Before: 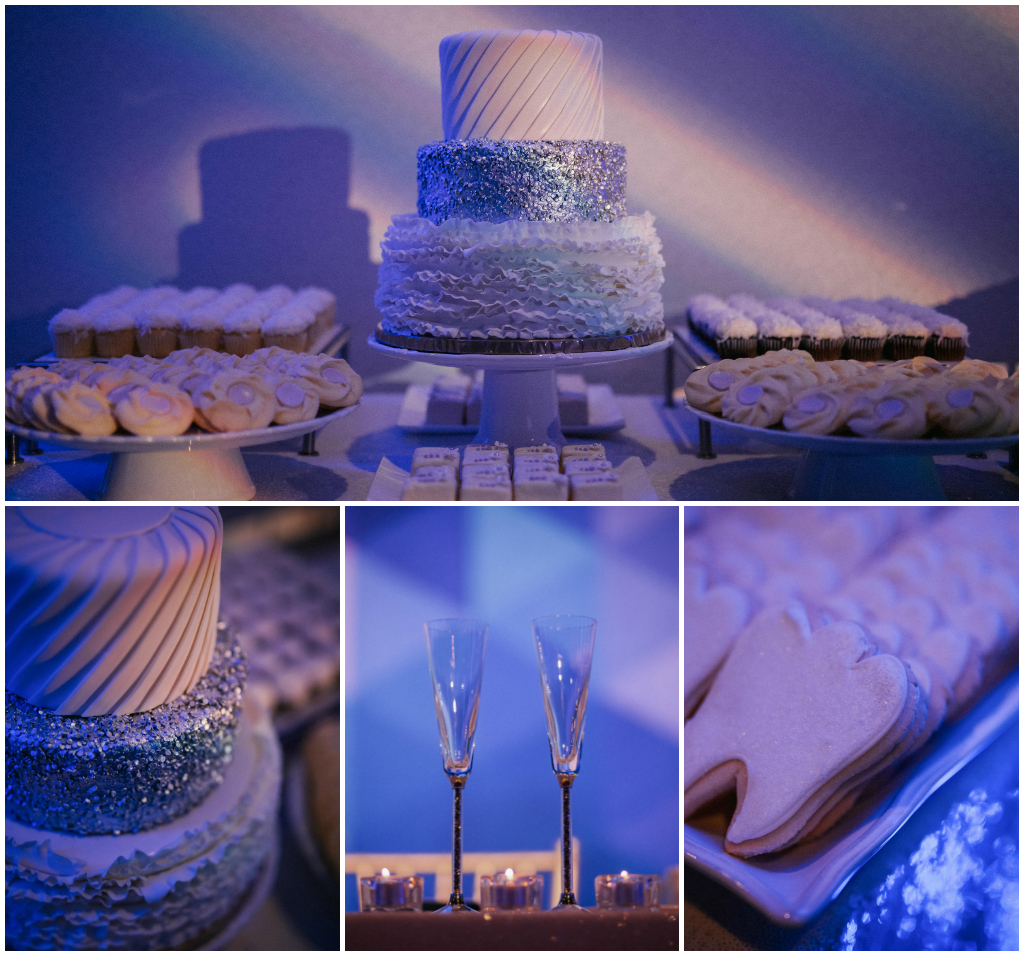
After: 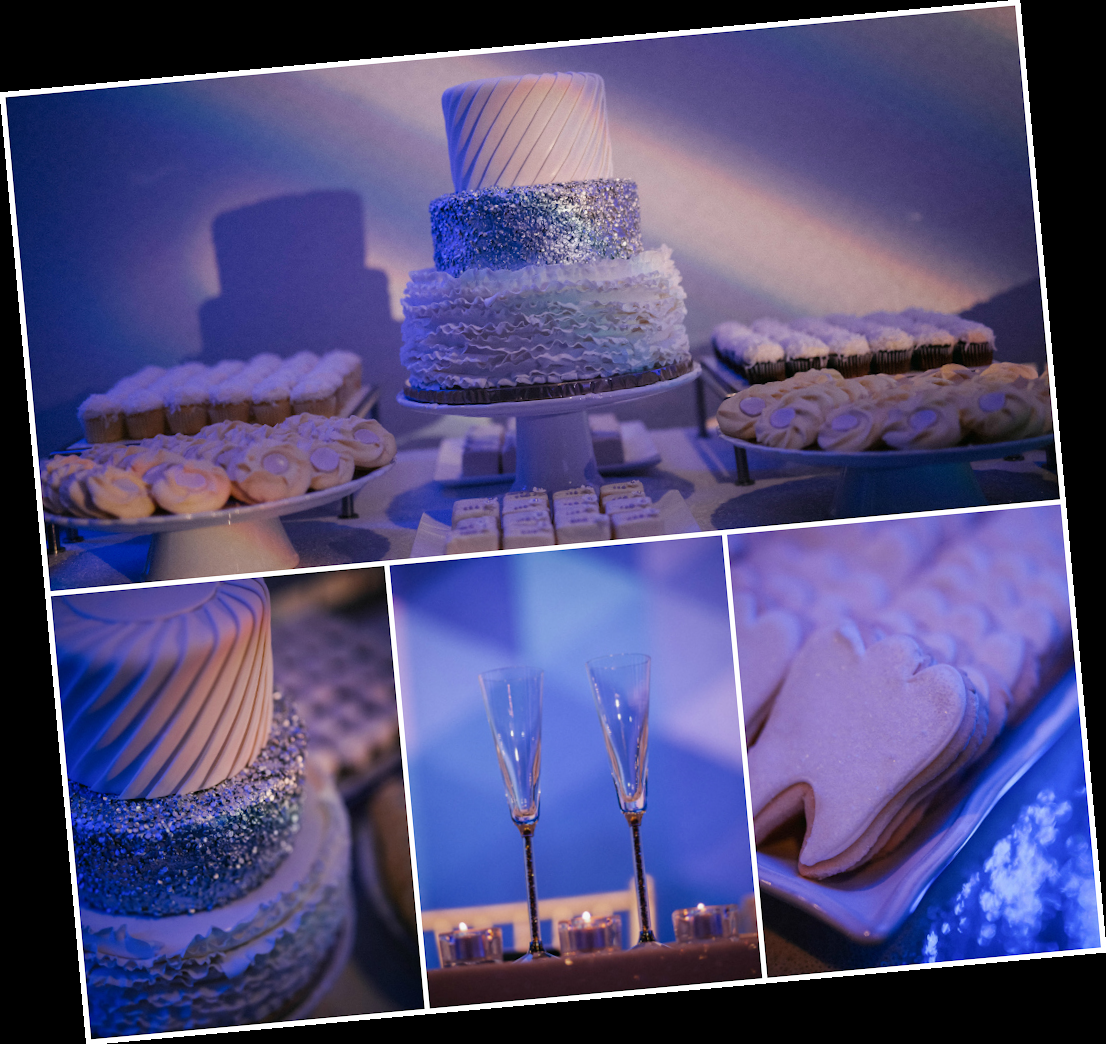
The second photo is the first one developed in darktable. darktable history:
tone equalizer: on, module defaults
rotate and perspective: rotation -5.2°, automatic cropping off
